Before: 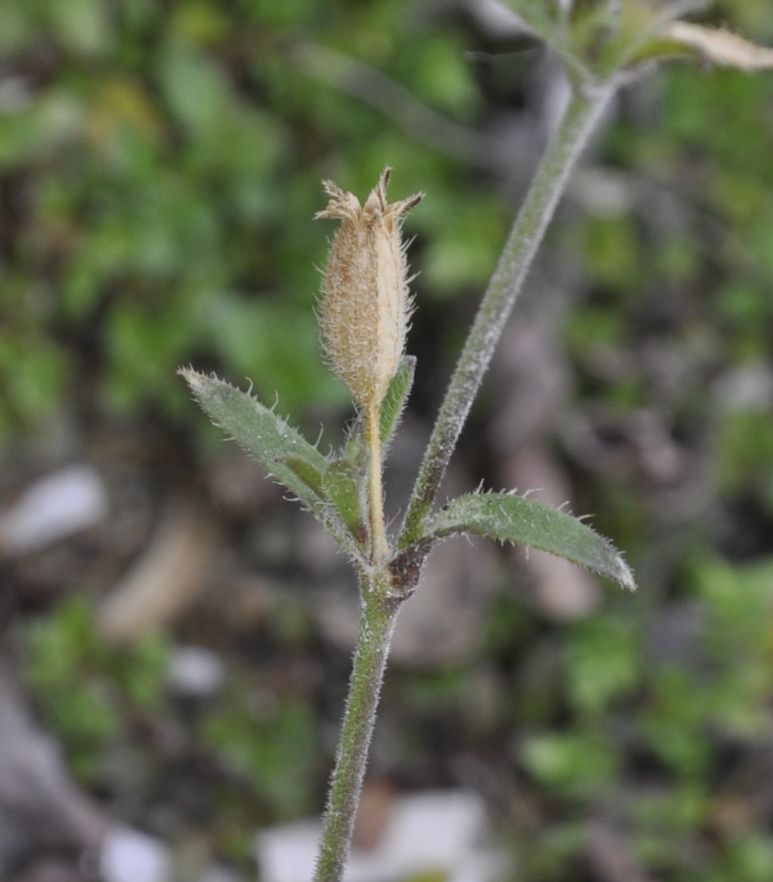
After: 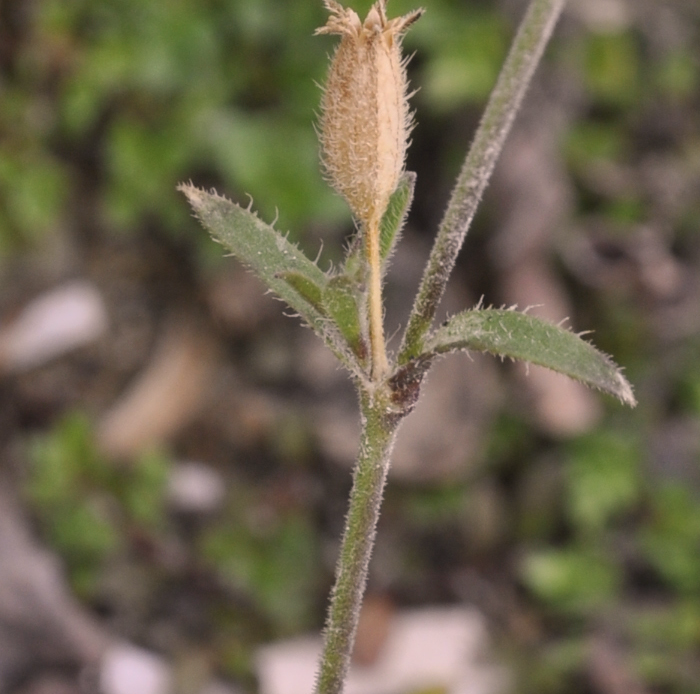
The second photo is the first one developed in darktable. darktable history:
white balance: red 1.127, blue 0.943
crop: top 20.916%, right 9.437%, bottom 0.316%
